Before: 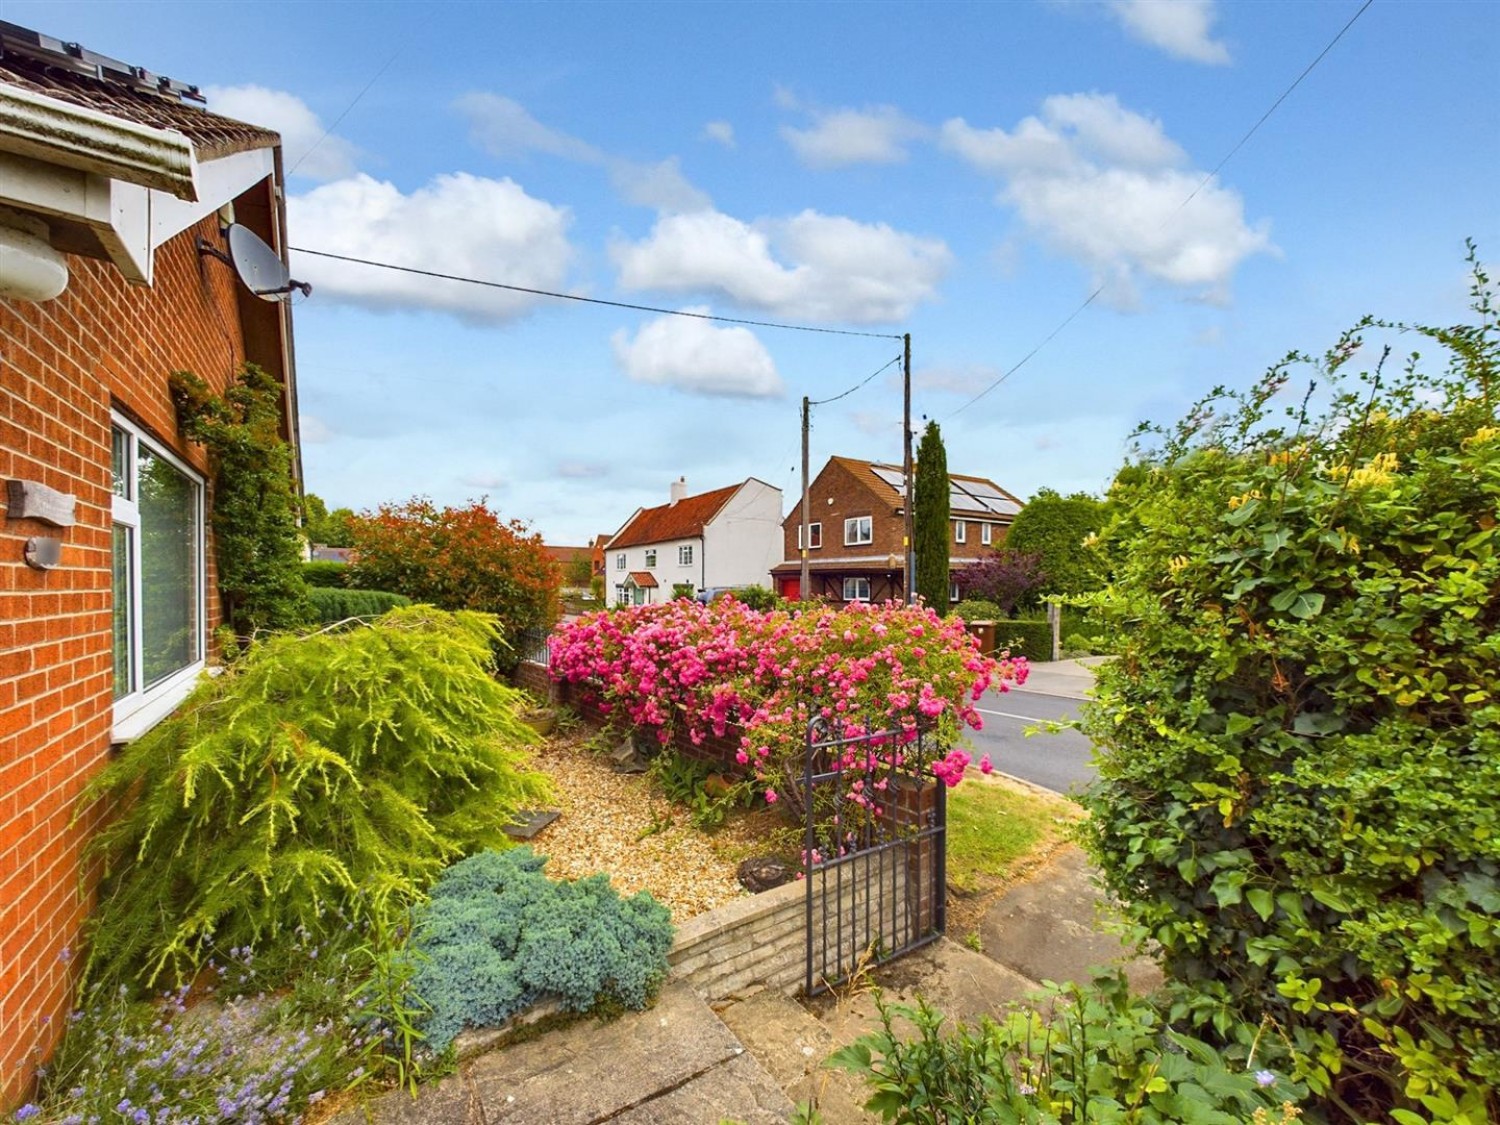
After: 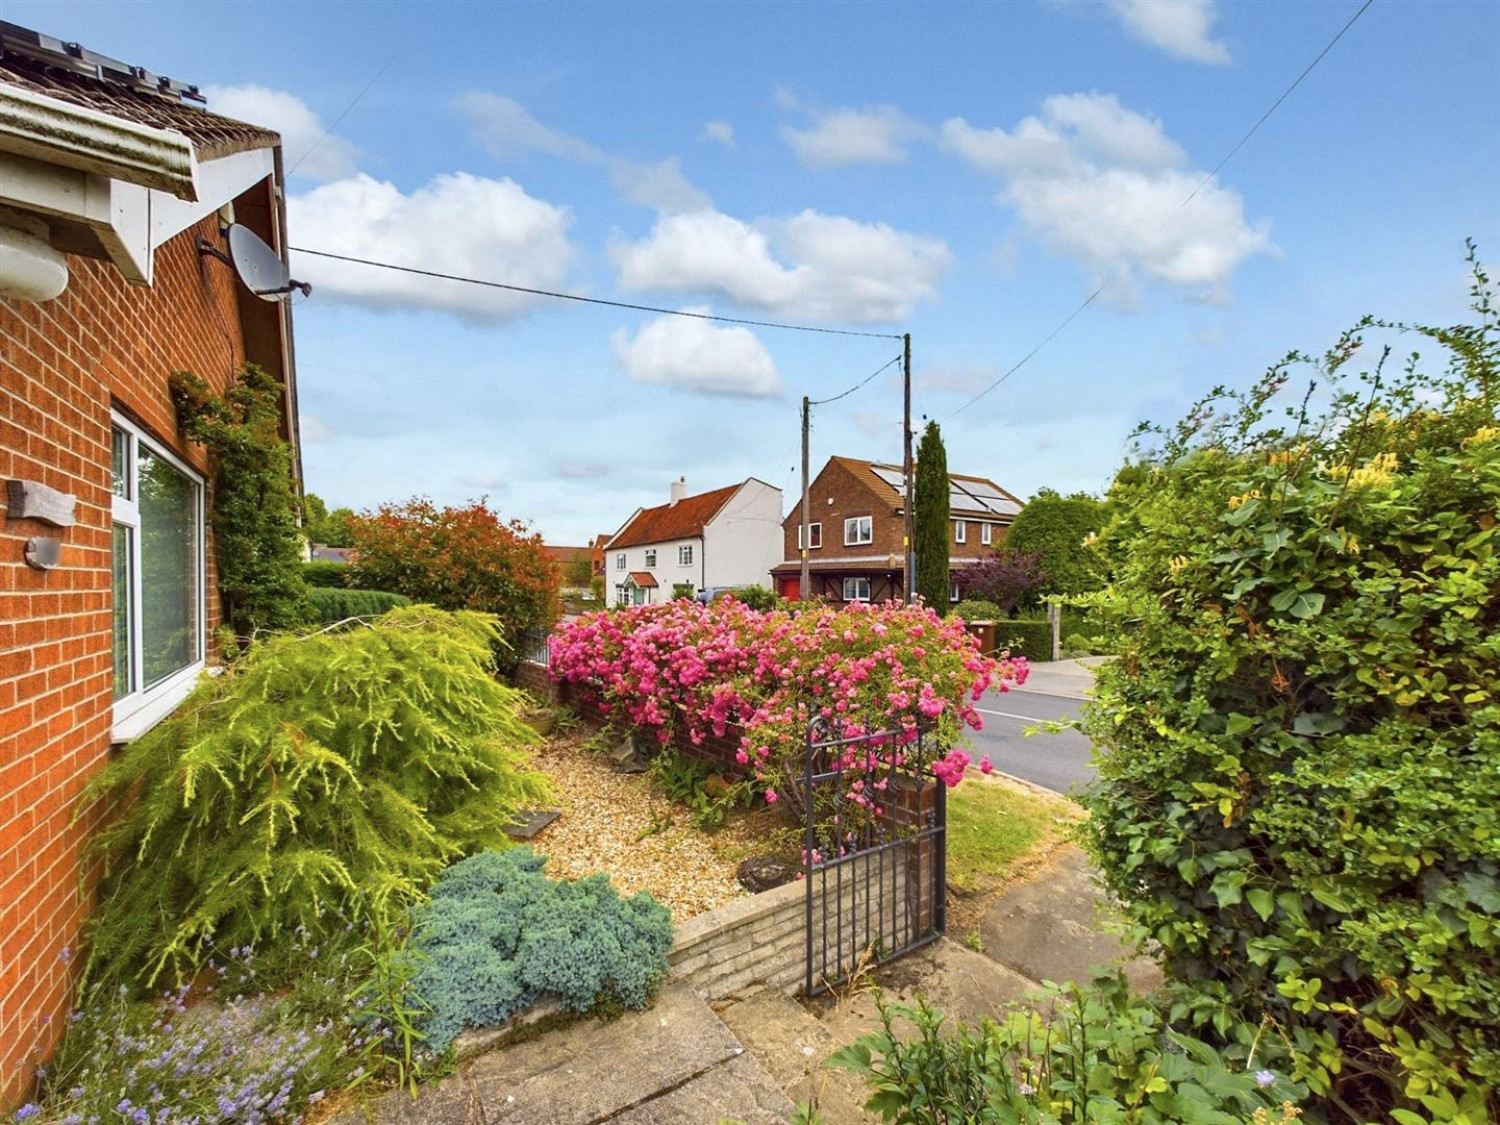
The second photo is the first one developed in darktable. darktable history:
contrast brightness saturation: saturation -0.1
base curve: exposure shift 0, preserve colors none
